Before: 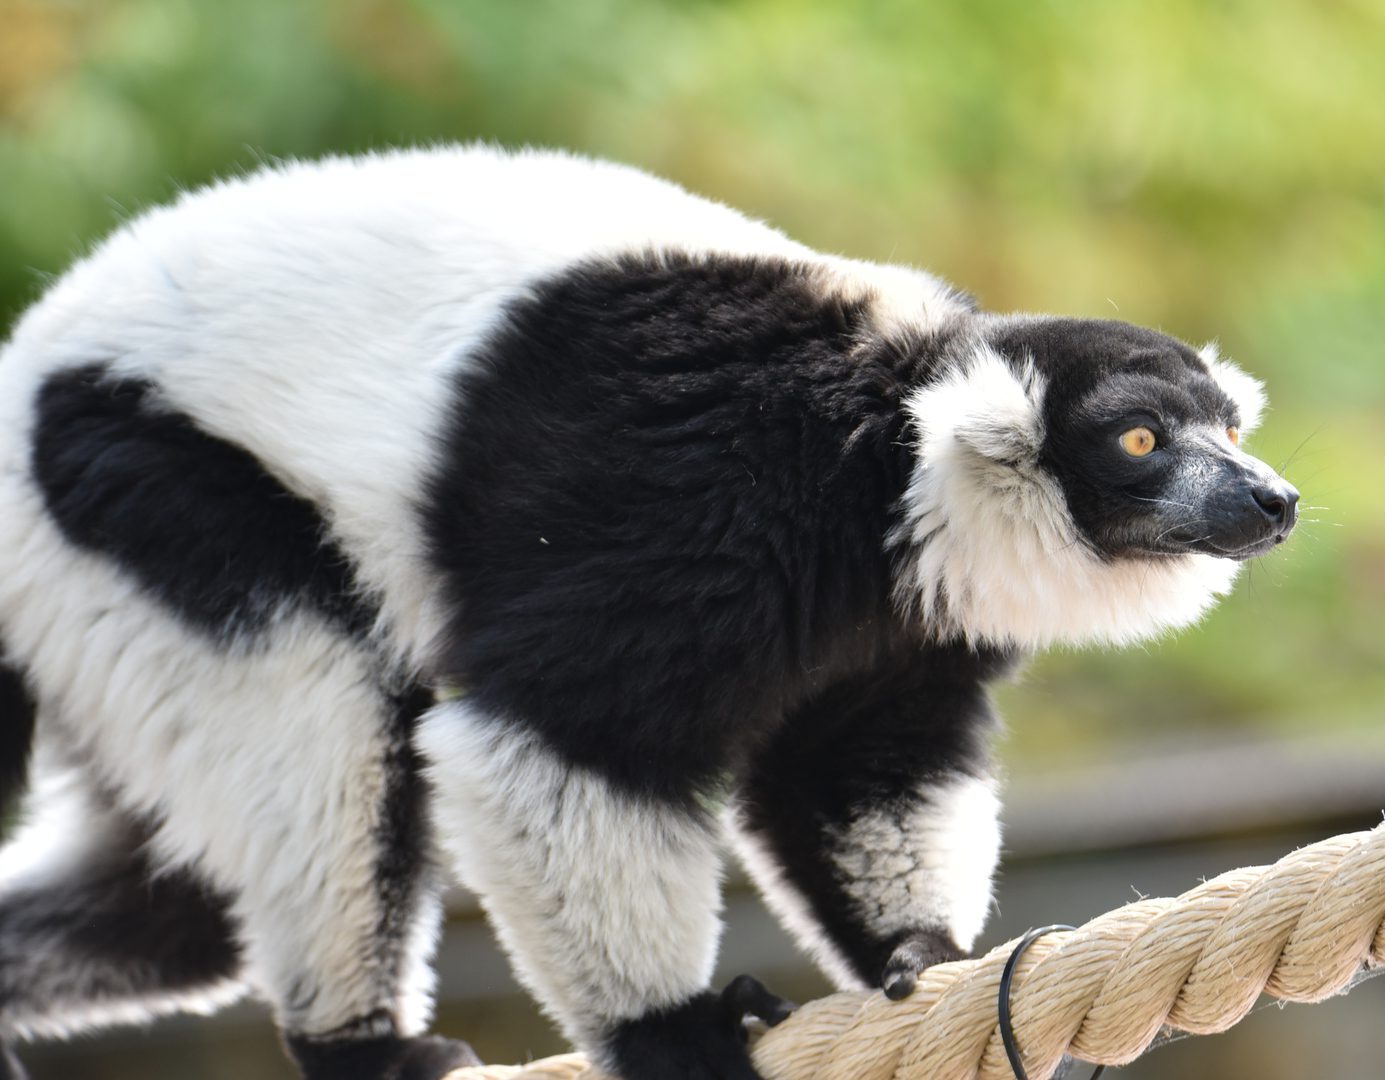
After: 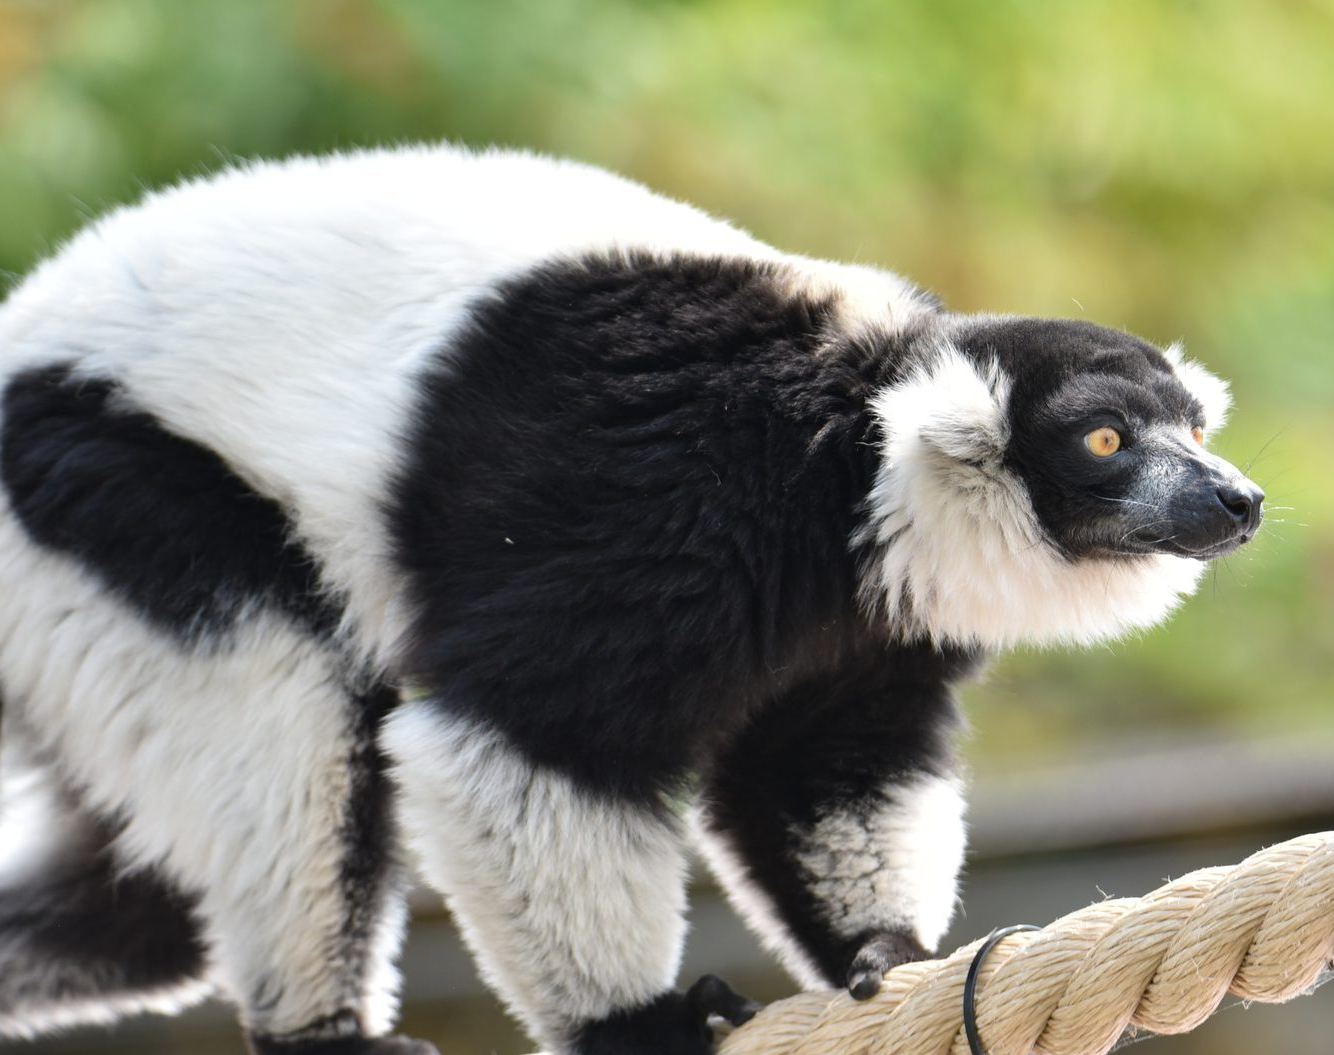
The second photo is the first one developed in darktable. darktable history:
crop and rotate: left 2.536%, right 1.107%, bottom 2.246%
local contrast: mode bilateral grid, contrast 15, coarseness 36, detail 105%, midtone range 0.2
